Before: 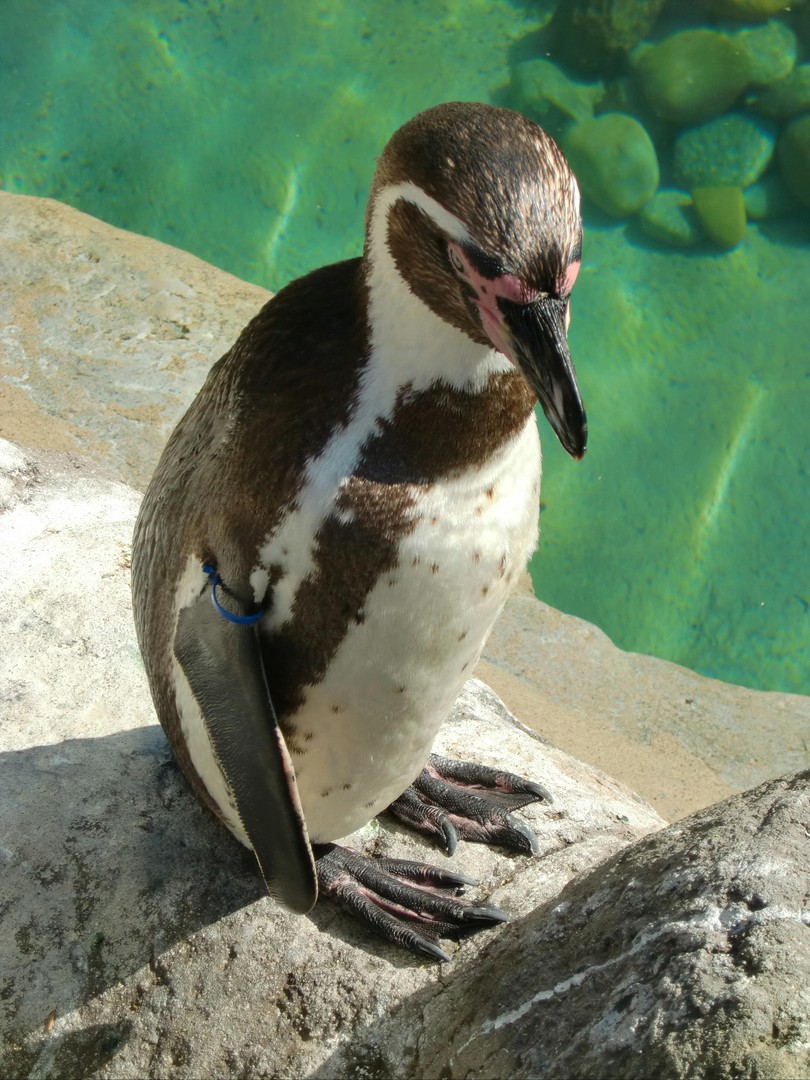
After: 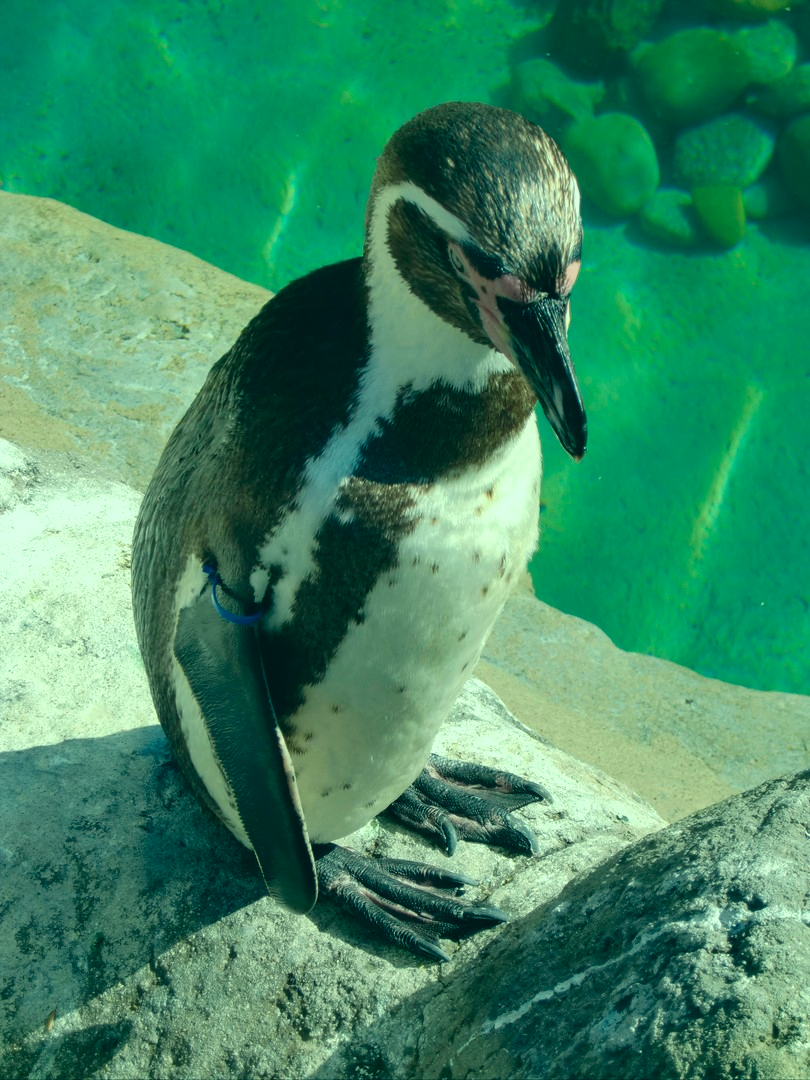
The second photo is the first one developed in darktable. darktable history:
color correction: highlights a* -19.65, highlights b* 9.8, shadows a* -21, shadows b* -10.24
